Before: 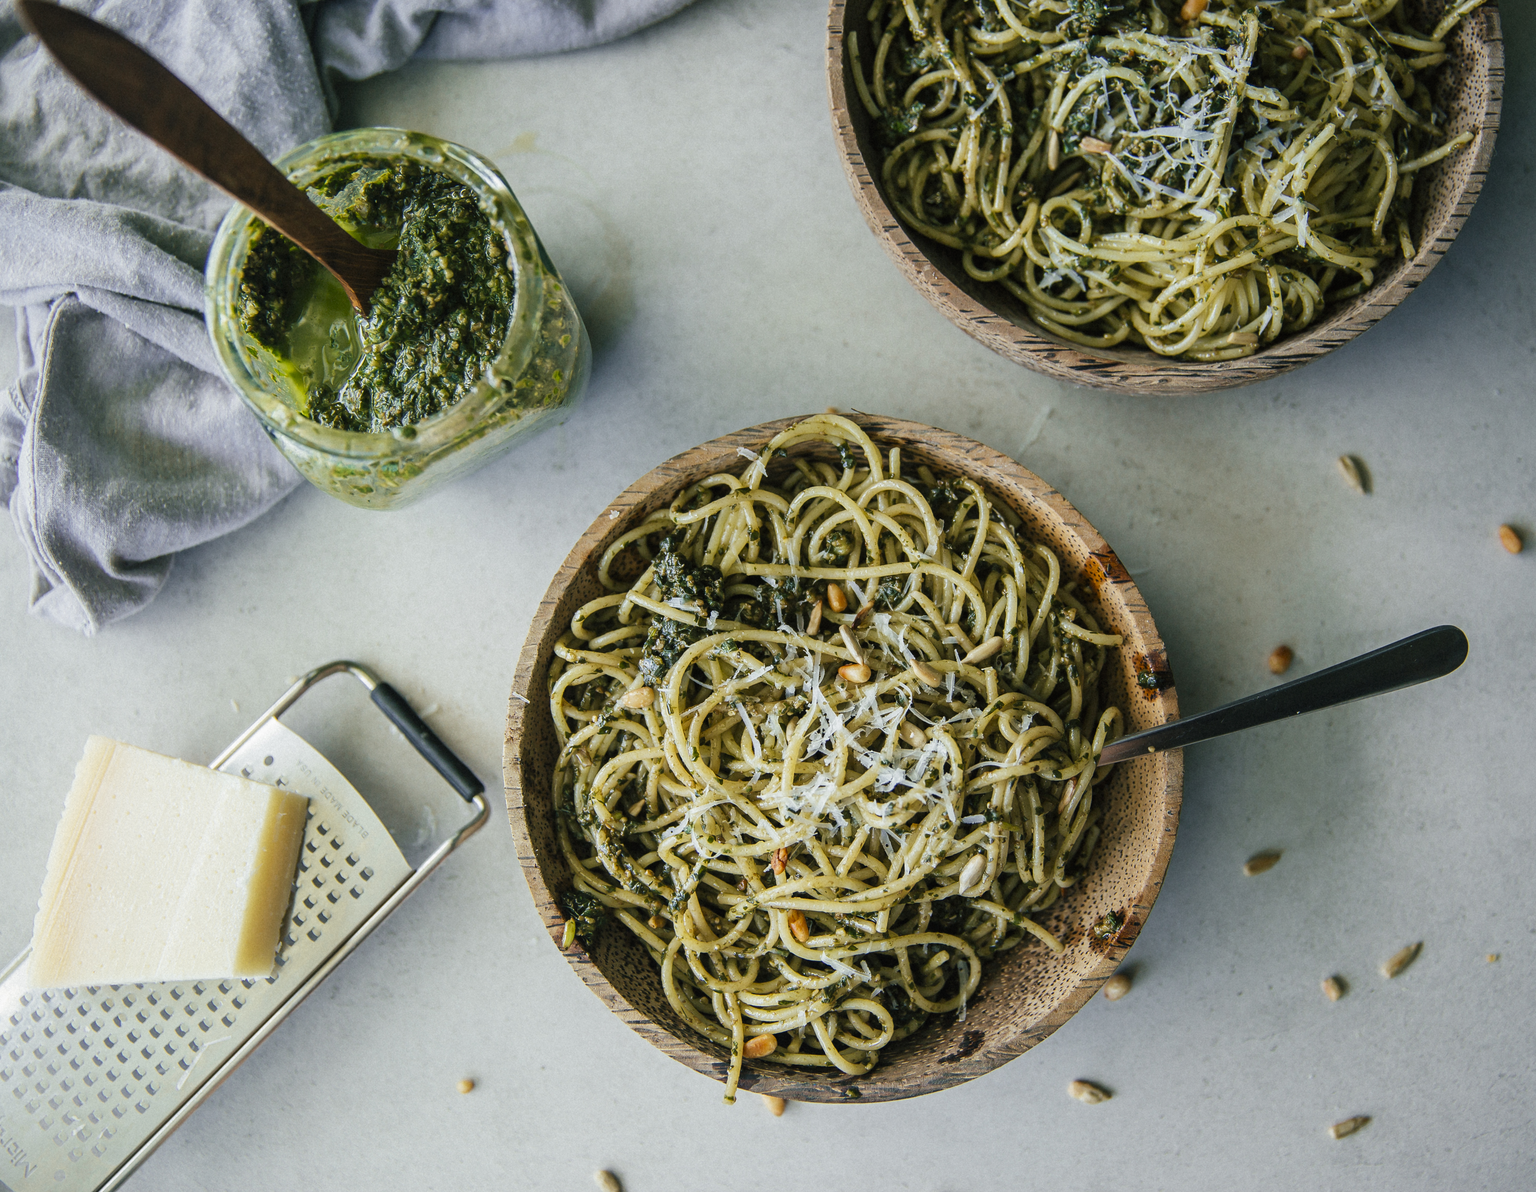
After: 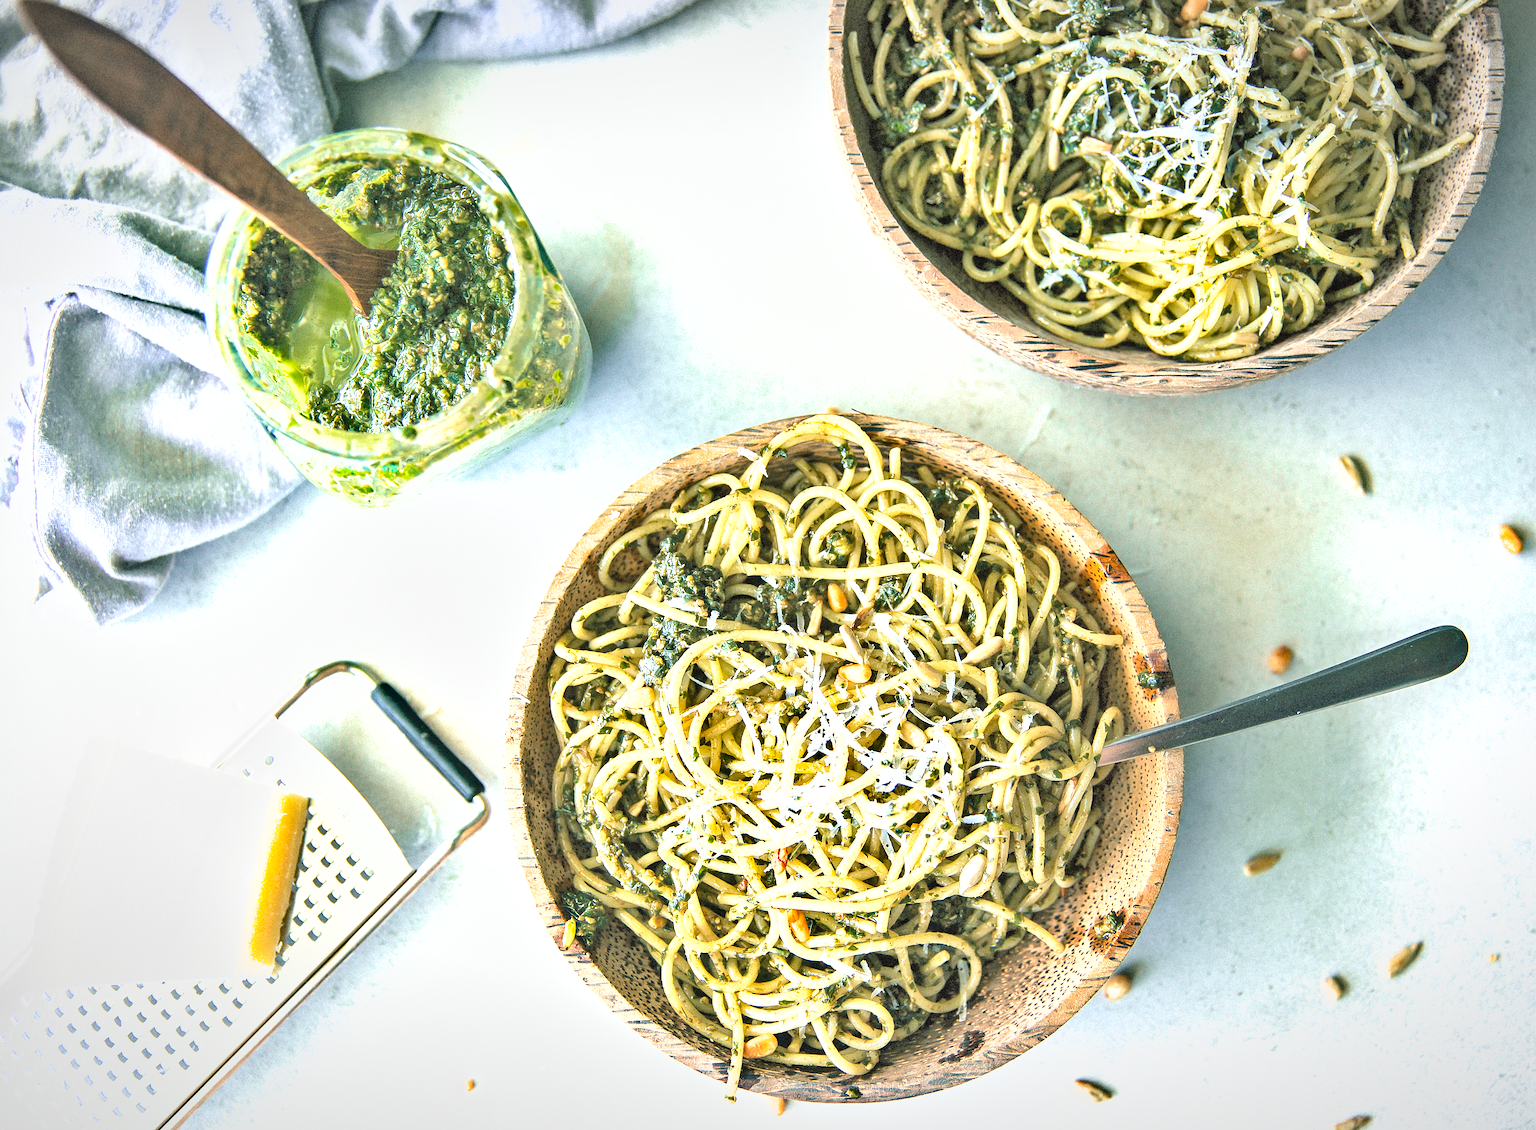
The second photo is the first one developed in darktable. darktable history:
sharpen: on, module defaults
crop and rotate: top 0.008%, bottom 5.074%
shadows and highlights: white point adjustment 0.037, highlights color adjustment 73.73%, soften with gaussian
exposure: exposure 2.271 EV, compensate highlight preservation false
tone curve: curves: ch0 [(0, 0) (0.402, 0.473) (0.673, 0.68) (0.899, 0.832) (0.999, 0.903)]; ch1 [(0, 0) (0.379, 0.262) (0.464, 0.425) (0.498, 0.49) (0.507, 0.5) (0.53, 0.532) (0.582, 0.583) (0.68, 0.672) (0.791, 0.748) (1, 0.896)]; ch2 [(0, 0) (0.199, 0.414) (0.438, 0.49) (0.496, 0.501) (0.515, 0.546) (0.577, 0.605) (0.632, 0.649) (0.717, 0.727) (0.845, 0.855) (0.998, 0.977)], preserve colors none
contrast brightness saturation: brightness 0.286
vignetting: fall-off start 98.22%, fall-off radius 100.8%, width/height ratio 1.428, unbound false
